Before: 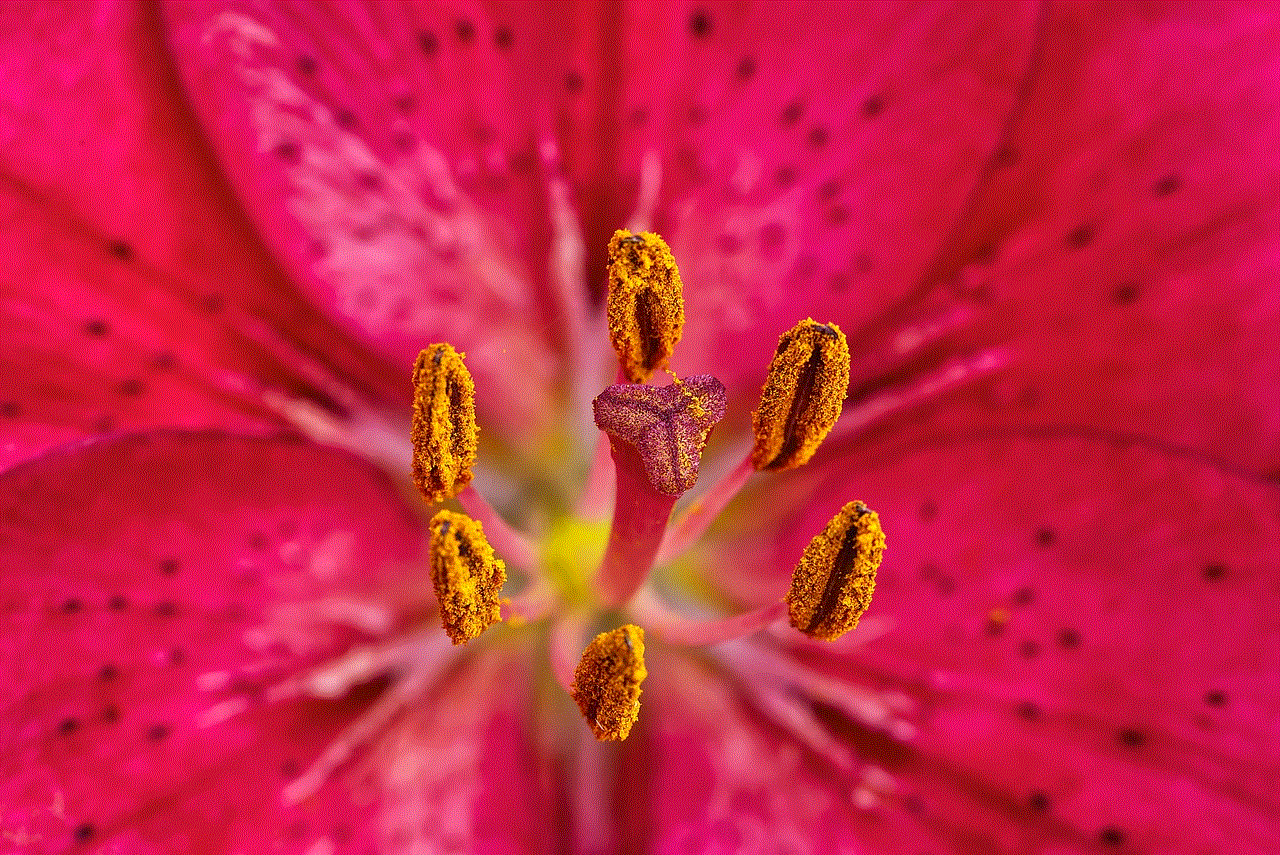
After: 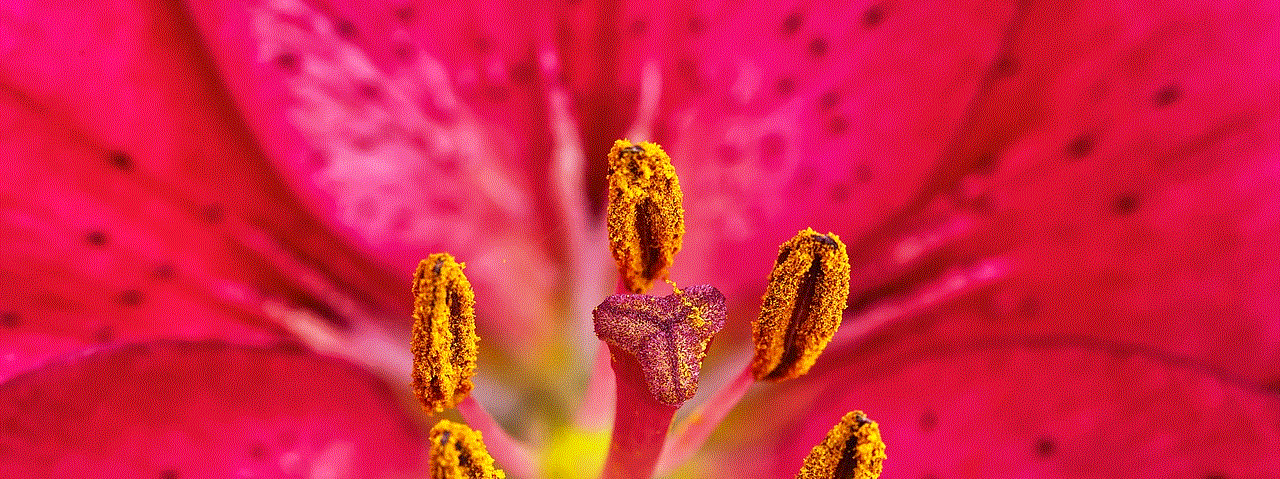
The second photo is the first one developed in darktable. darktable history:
crop and rotate: top 10.605%, bottom 33.274%
exposure: black level correction 0.005, exposure 0.286 EV, compensate highlight preservation false
